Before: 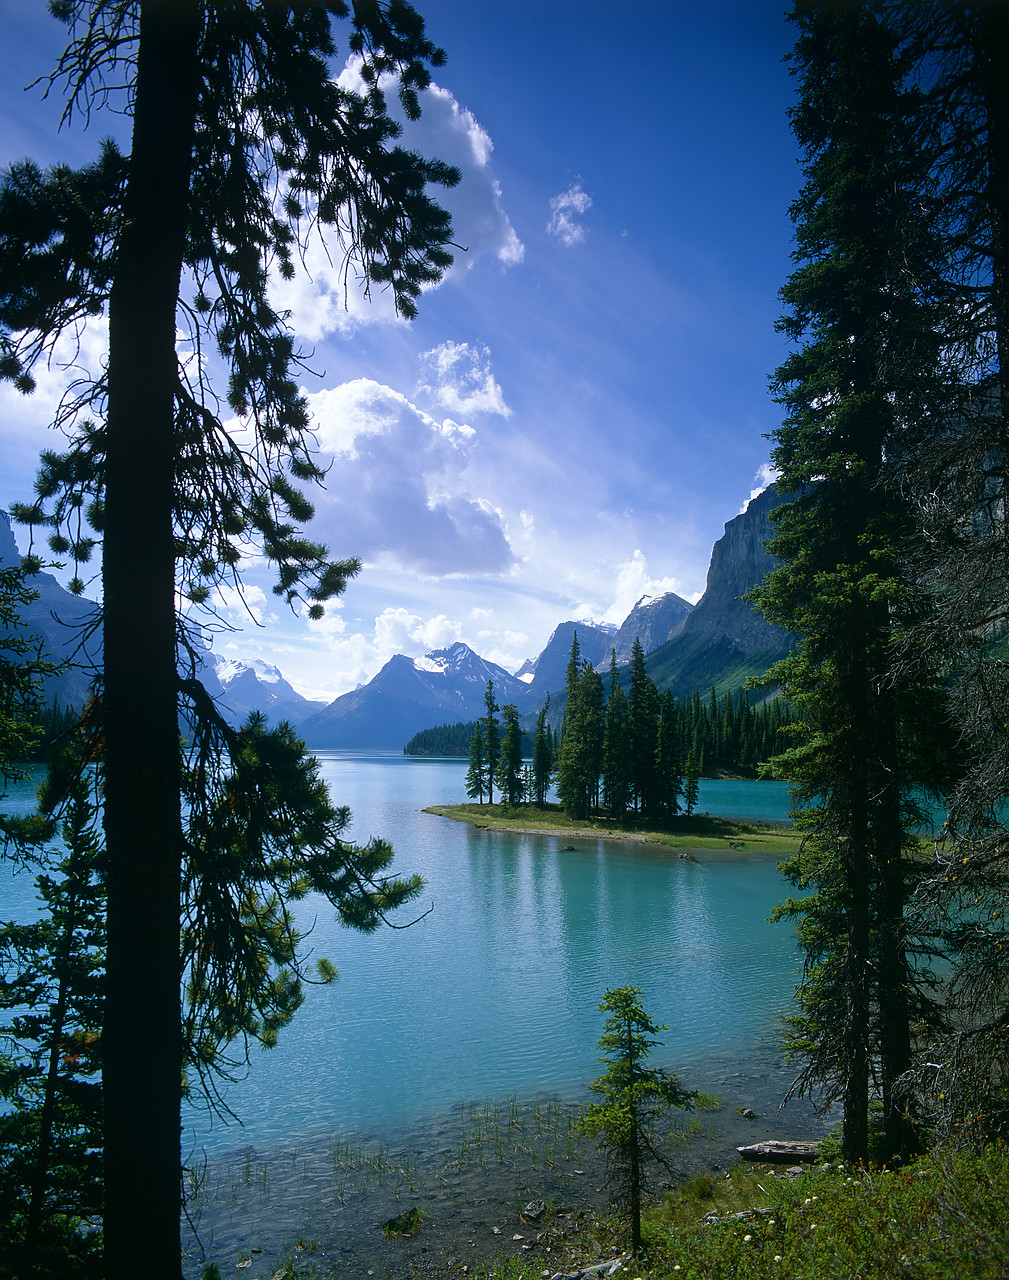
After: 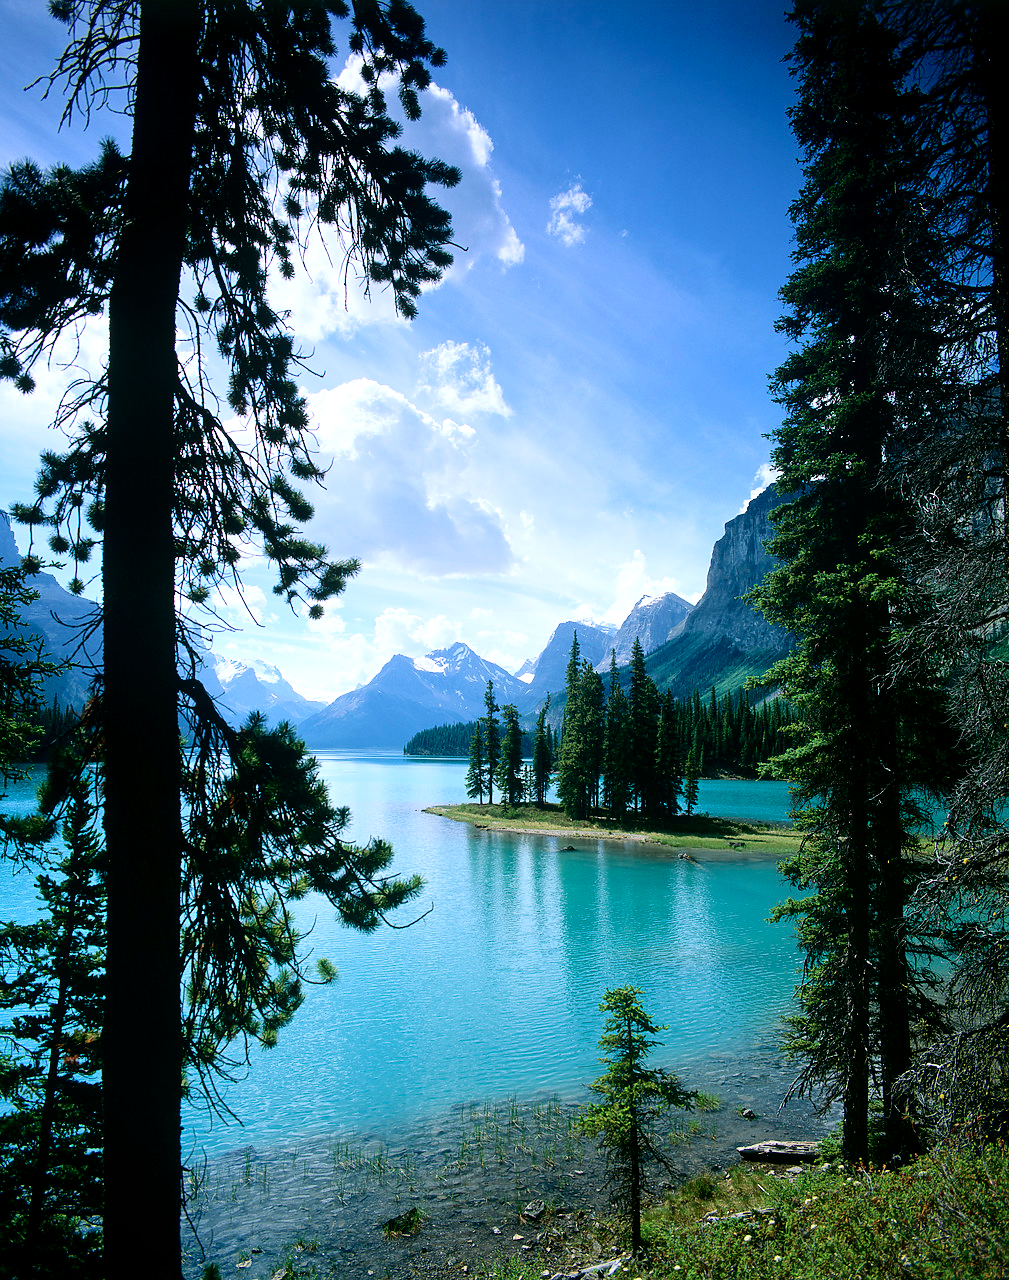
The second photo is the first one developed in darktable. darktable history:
tone curve: curves: ch0 [(0, 0) (0.003, 0.003) (0.011, 0.01) (0.025, 0.023) (0.044, 0.041) (0.069, 0.064) (0.1, 0.094) (0.136, 0.143) (0.177, 0.205) (0.224, 0.281) (0.277, 0.367) (0.335, 0.457) (0.399, 0.542) (0.468, 0.629) (0.543, 0.711) (0.623, 0.788) (0.709, 0.863) (0.801, 0.912) (0.898, 0.955) (1, 1)], color space Lab, independent channels, preserve colors none
local contrast: highlights 107%, shadows 99%, detail 119%, midtone range 0.2
